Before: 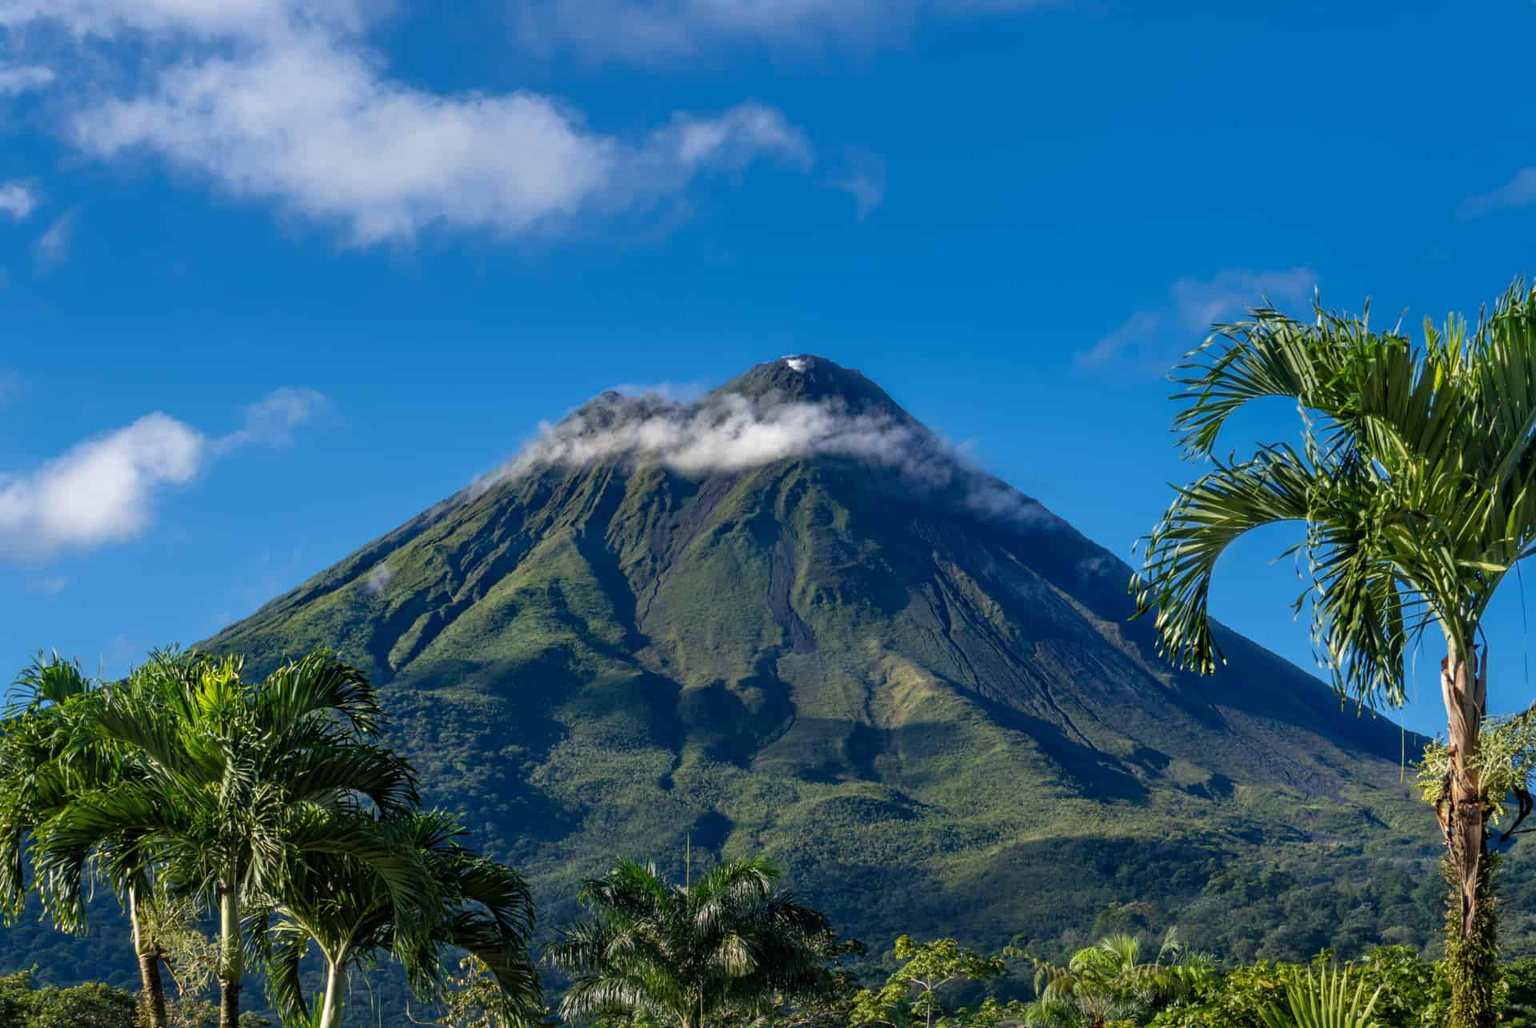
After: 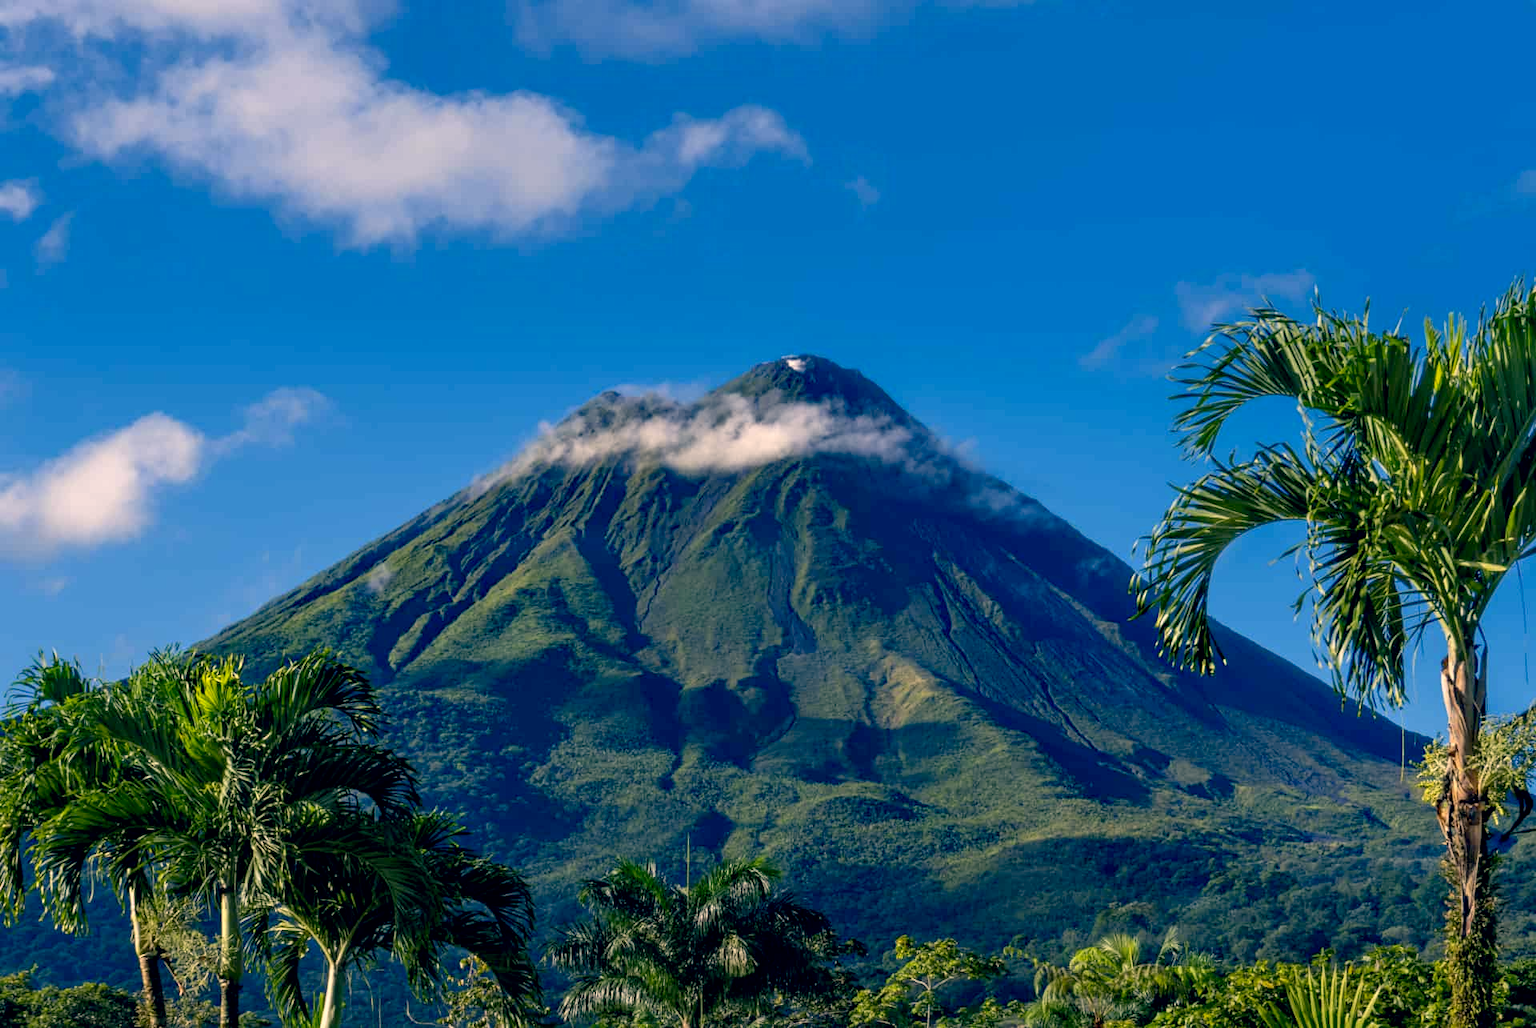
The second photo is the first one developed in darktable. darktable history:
exposure: black level correction 0.01, exposure 0.017 EV, compensate highlight preservation false
color correction: highlights a* 10.27, highlights b* 14.42, shadows a* -9.79, shadows b* -15.11
